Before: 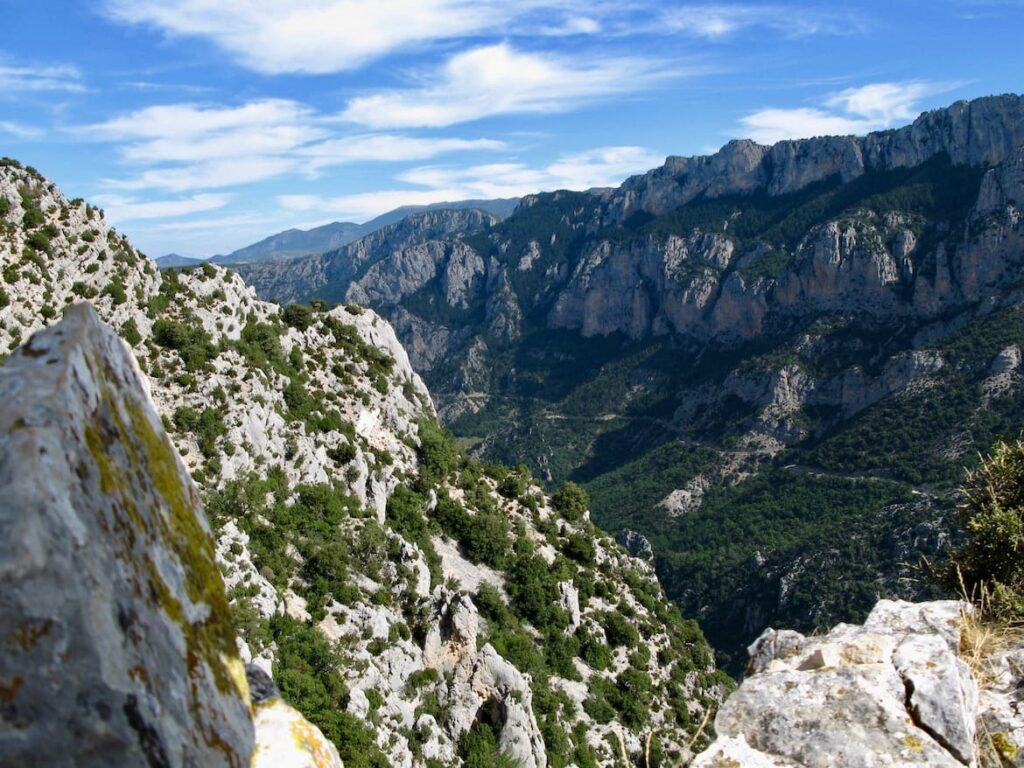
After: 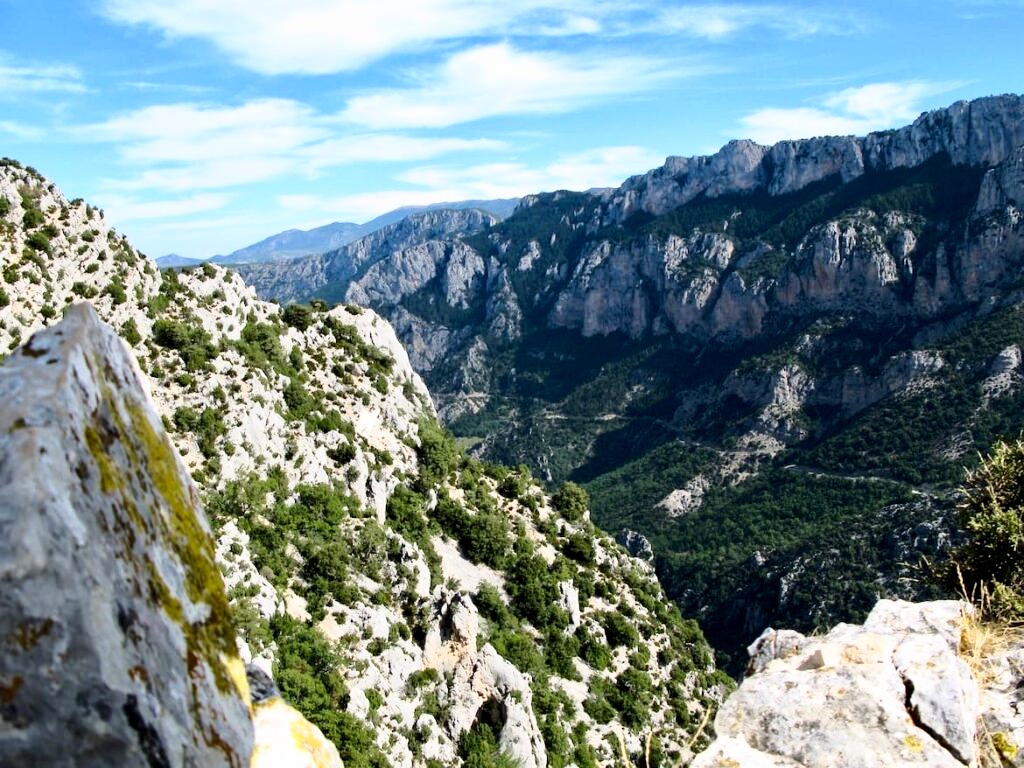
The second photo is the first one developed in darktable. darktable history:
base curve: curves: ch0 [(0, 0) (0.028, 0.03) (0.121, 0.232) (0.46, 0.748) (0.859, 0.968) (1, 1)]
exposure: black level correction 0.005, exposure 0.001 EV, compensate highlight preservation false
